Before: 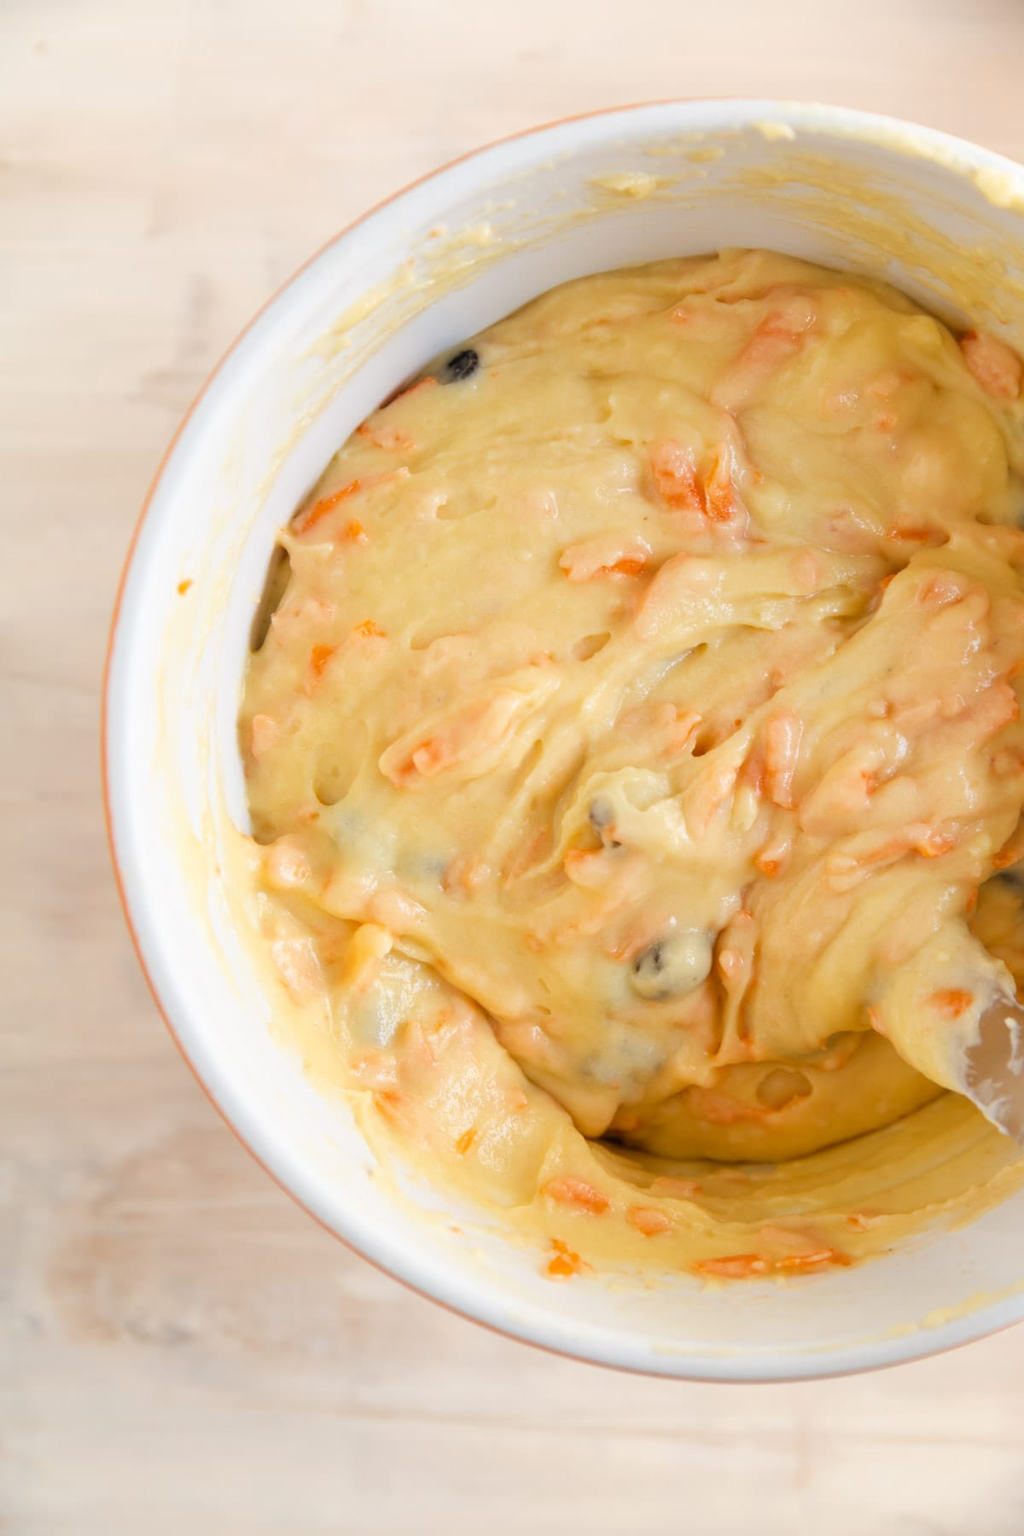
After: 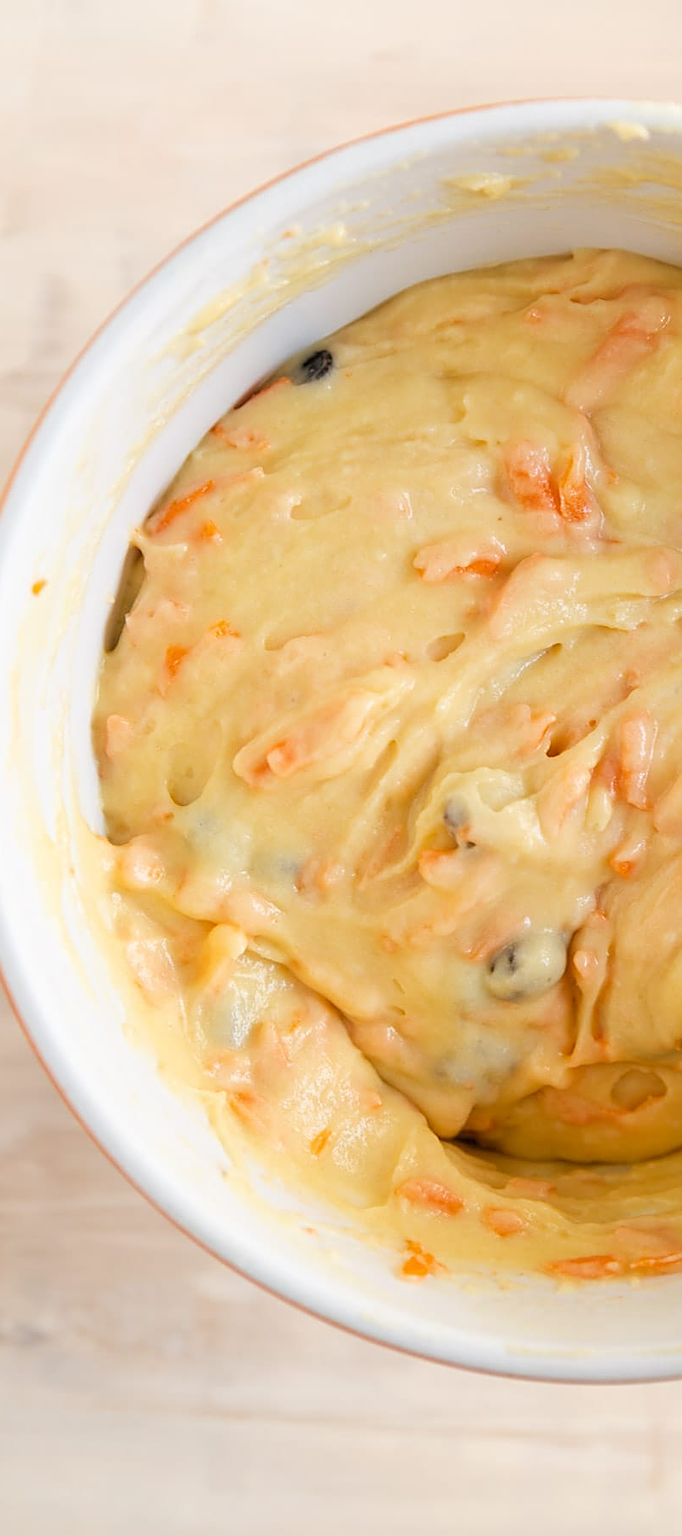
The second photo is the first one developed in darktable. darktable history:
sharpen: on, module defaults
crop and rotate: left 14.292%, right 19.041%
